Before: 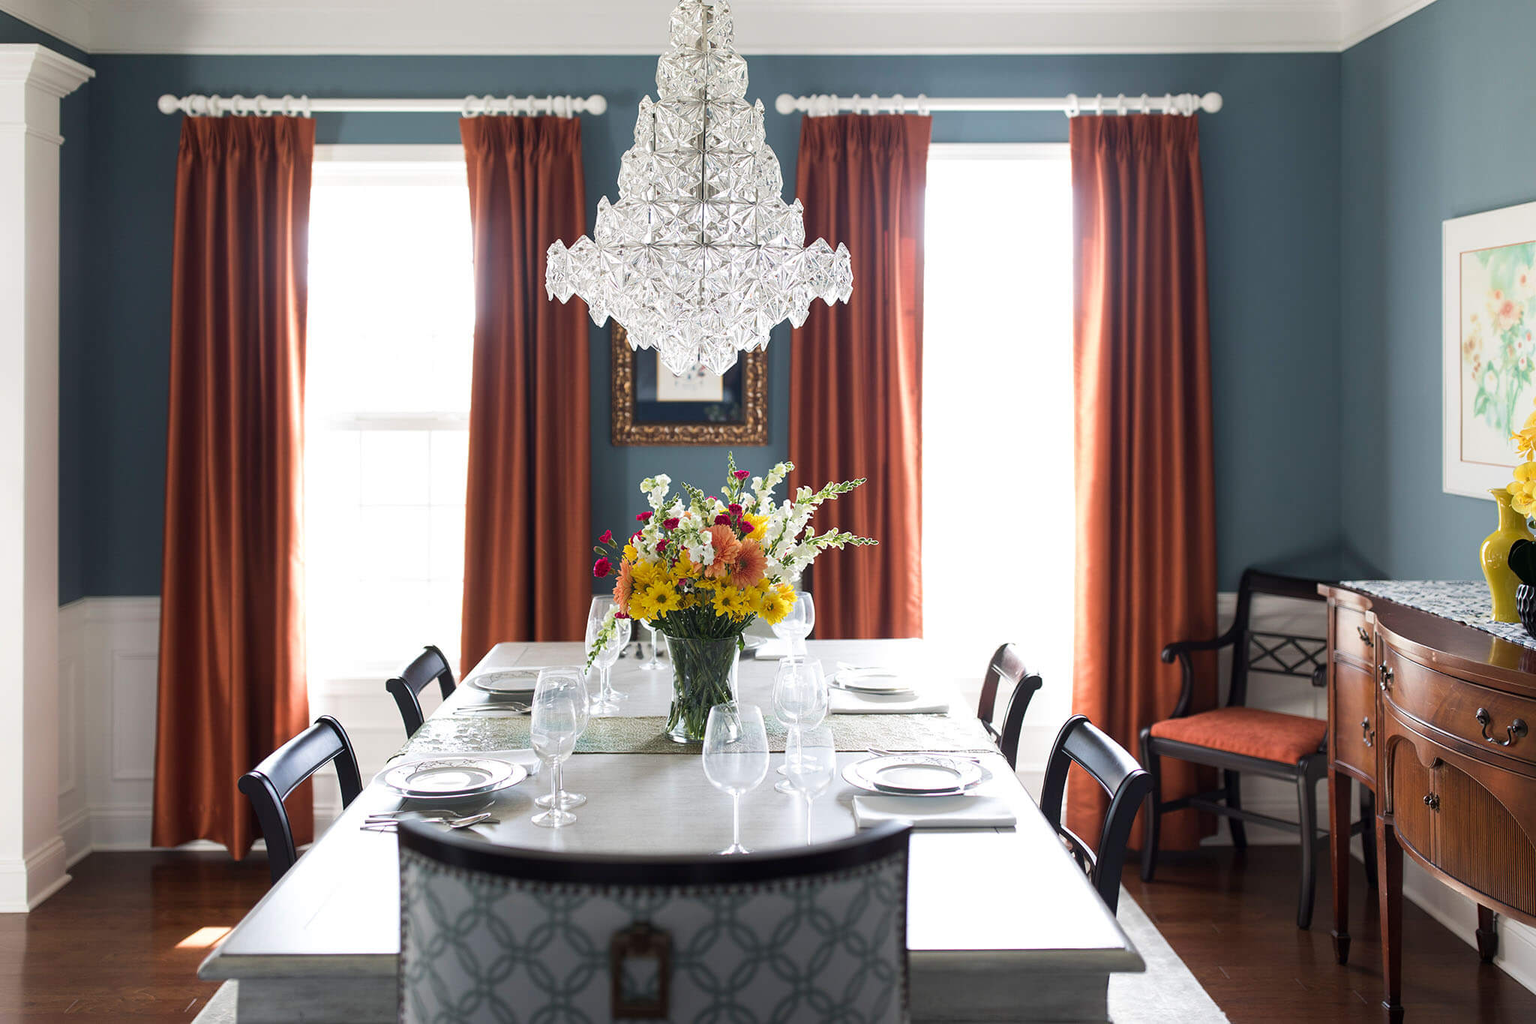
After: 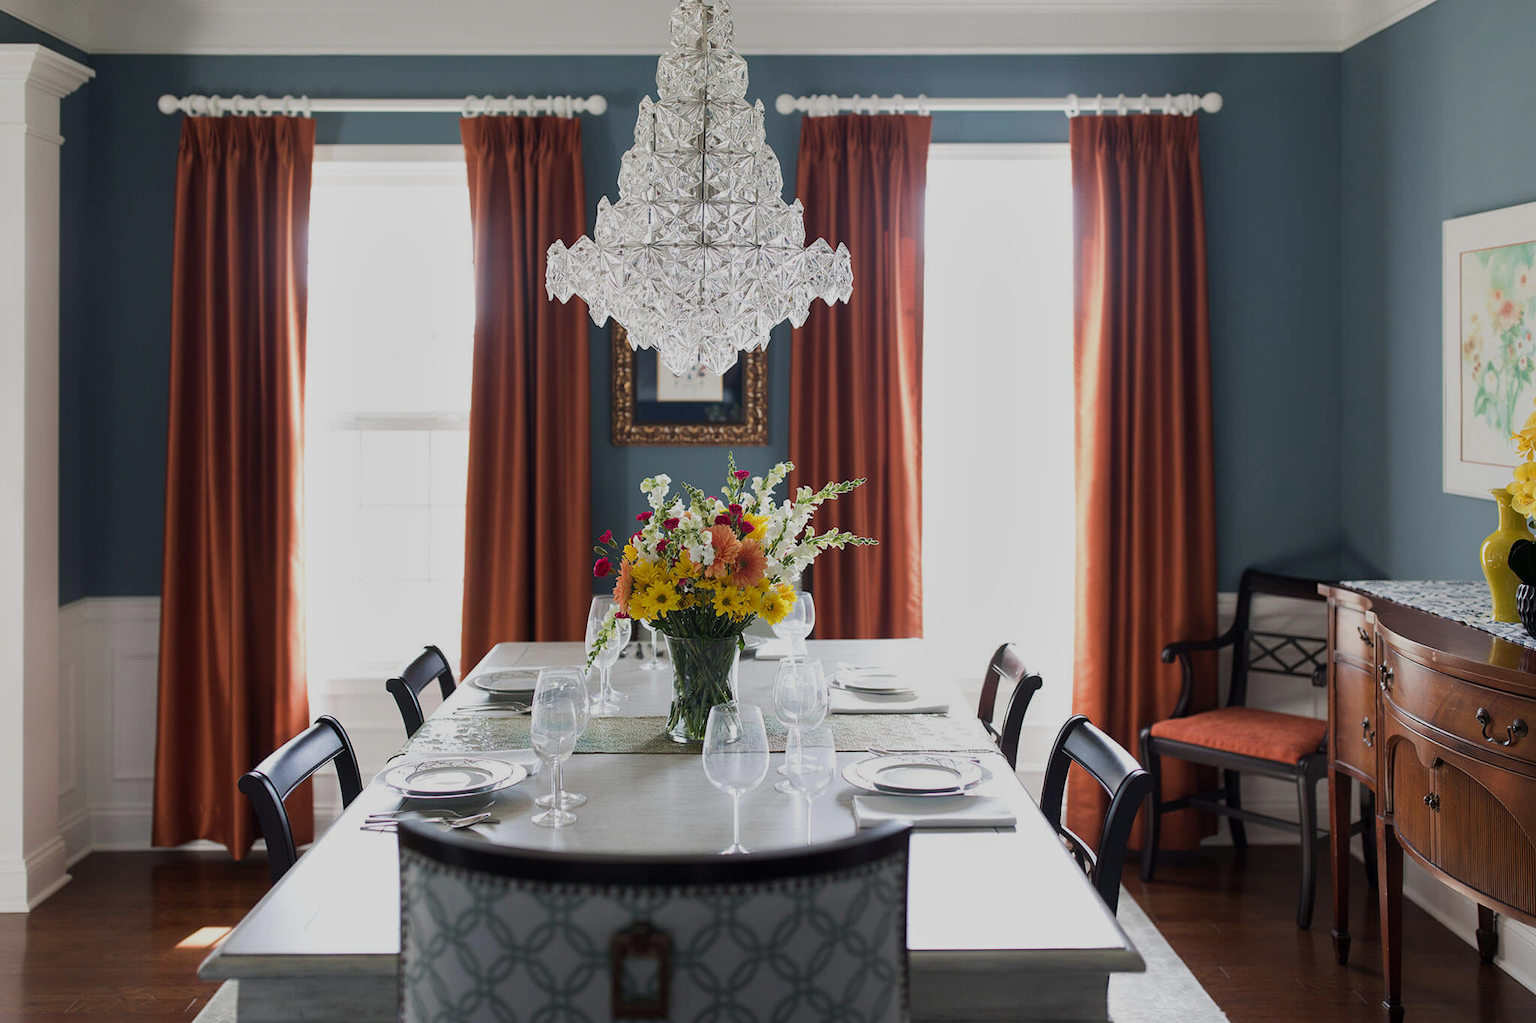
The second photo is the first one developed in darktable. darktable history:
shadows and highlights: shadows 22.7, highlights -48.71, soften with gaussian
exposure: exposure -0.582 EV, compensate highlight preservation false
